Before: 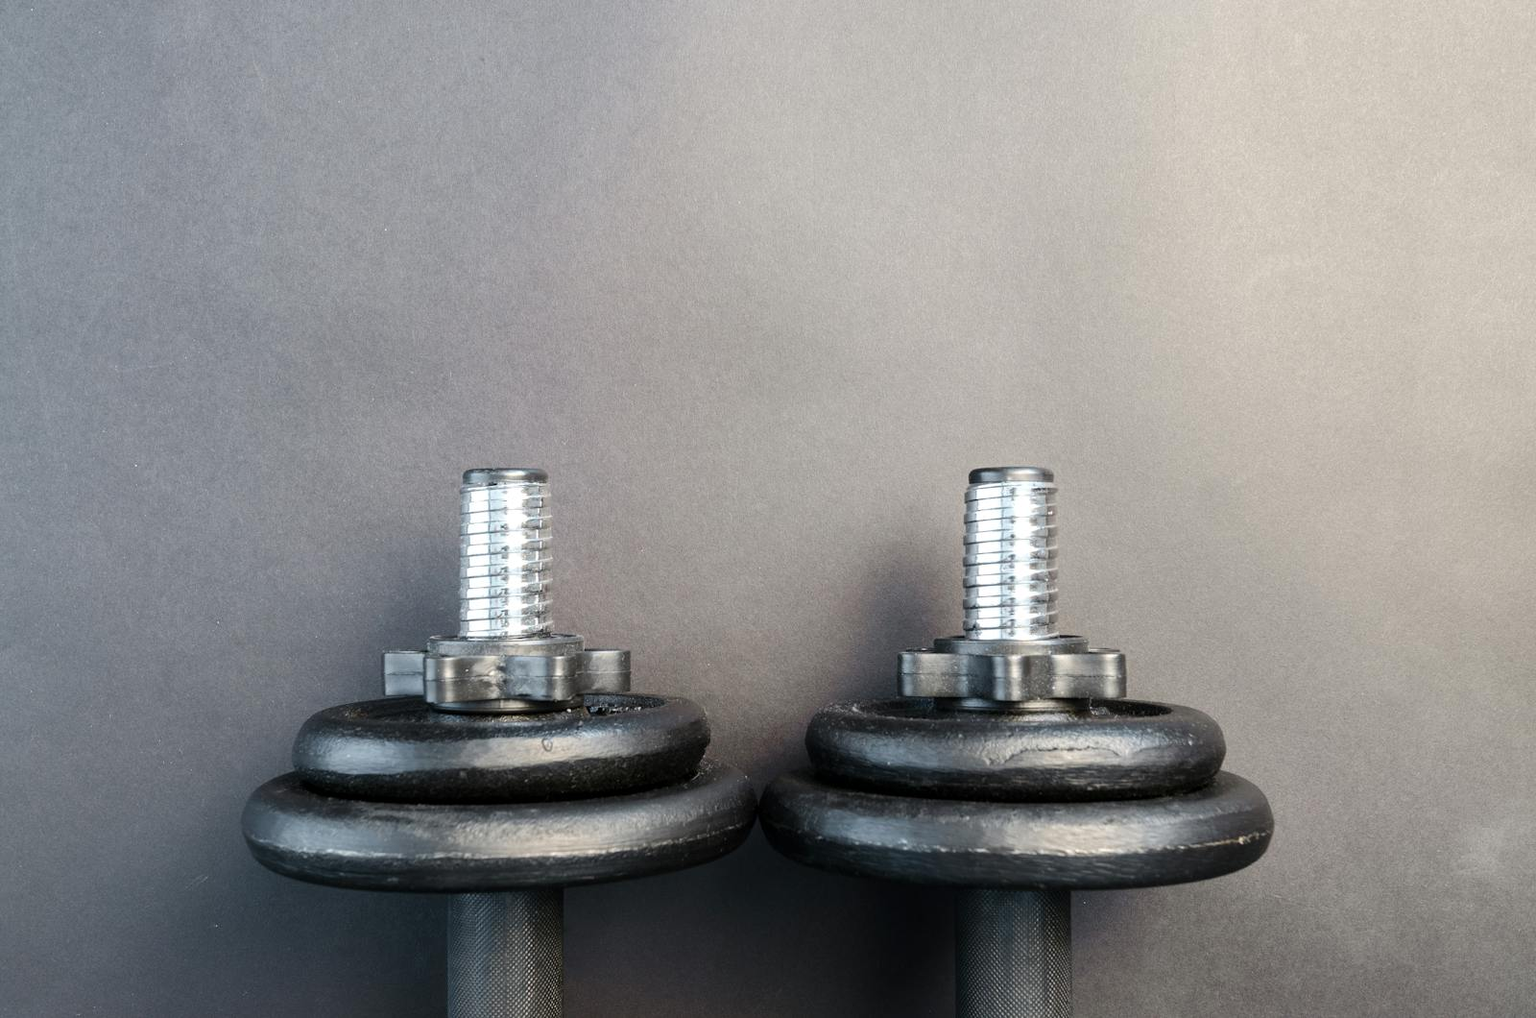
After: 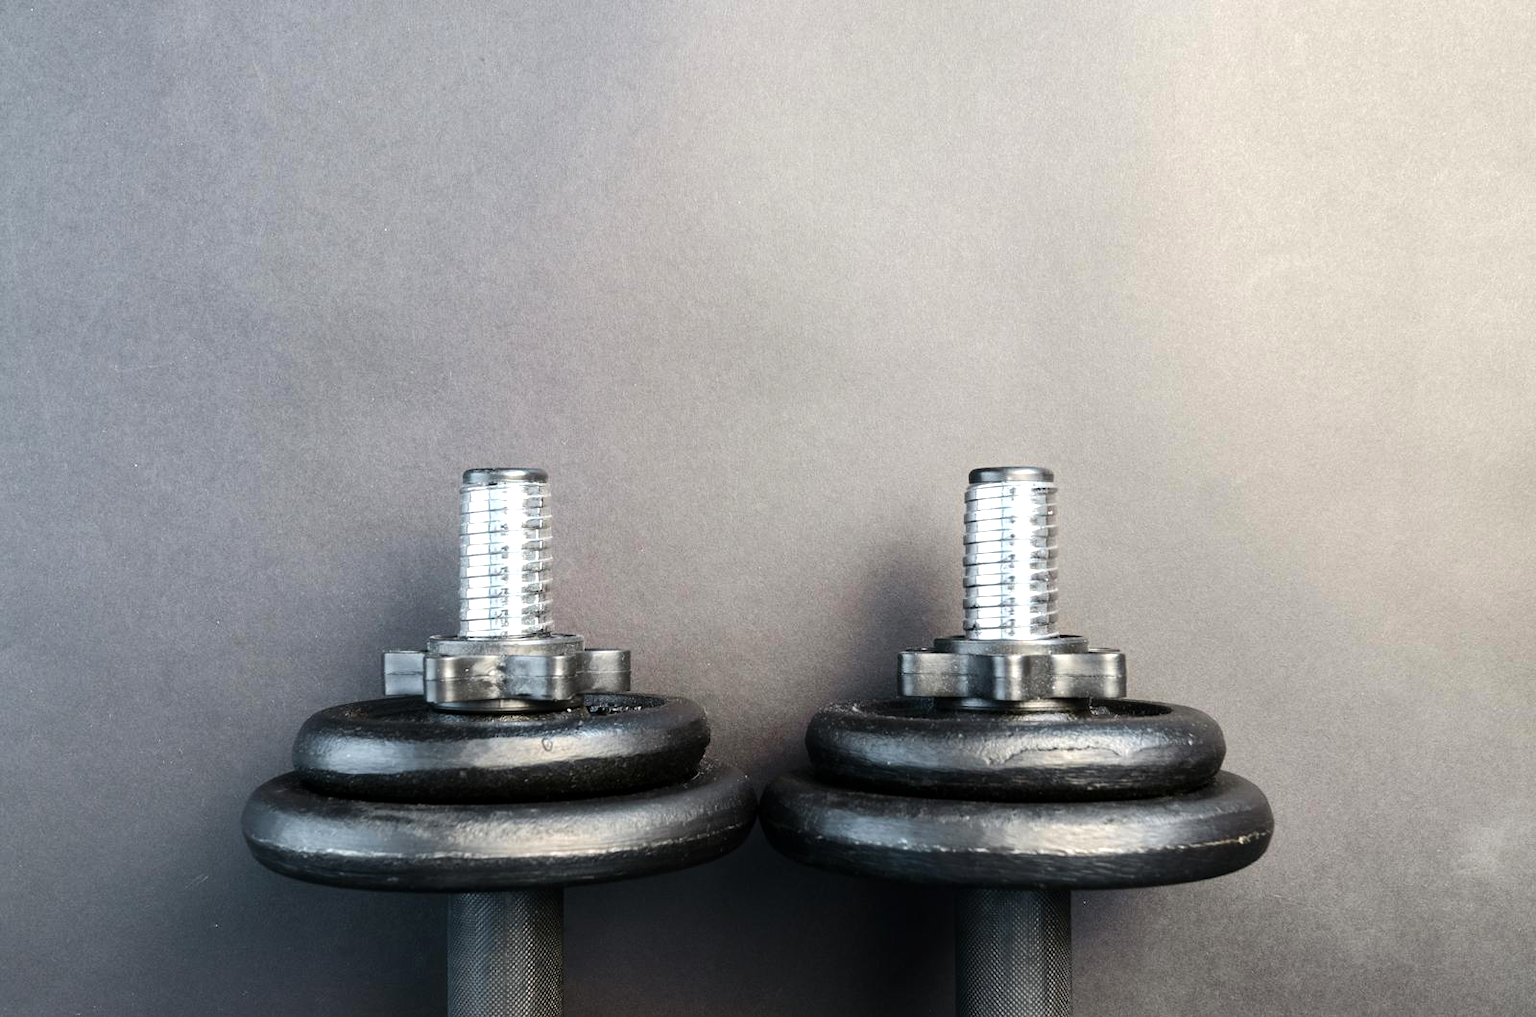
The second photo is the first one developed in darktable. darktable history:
tone equalizer: -8 EV -0.407 EV, -7 EV -0.406 EV, -6 EV -0.339 EV, -5 EV -0.207 EV, -3 EV 0.188 EV, -2 EV 0.323 EV, -1 EV 0.377 EV, +0 EV 0.398 EV, edges refinement/feathering 500, mask exposure compensation -1.57 EV, preserve details no
